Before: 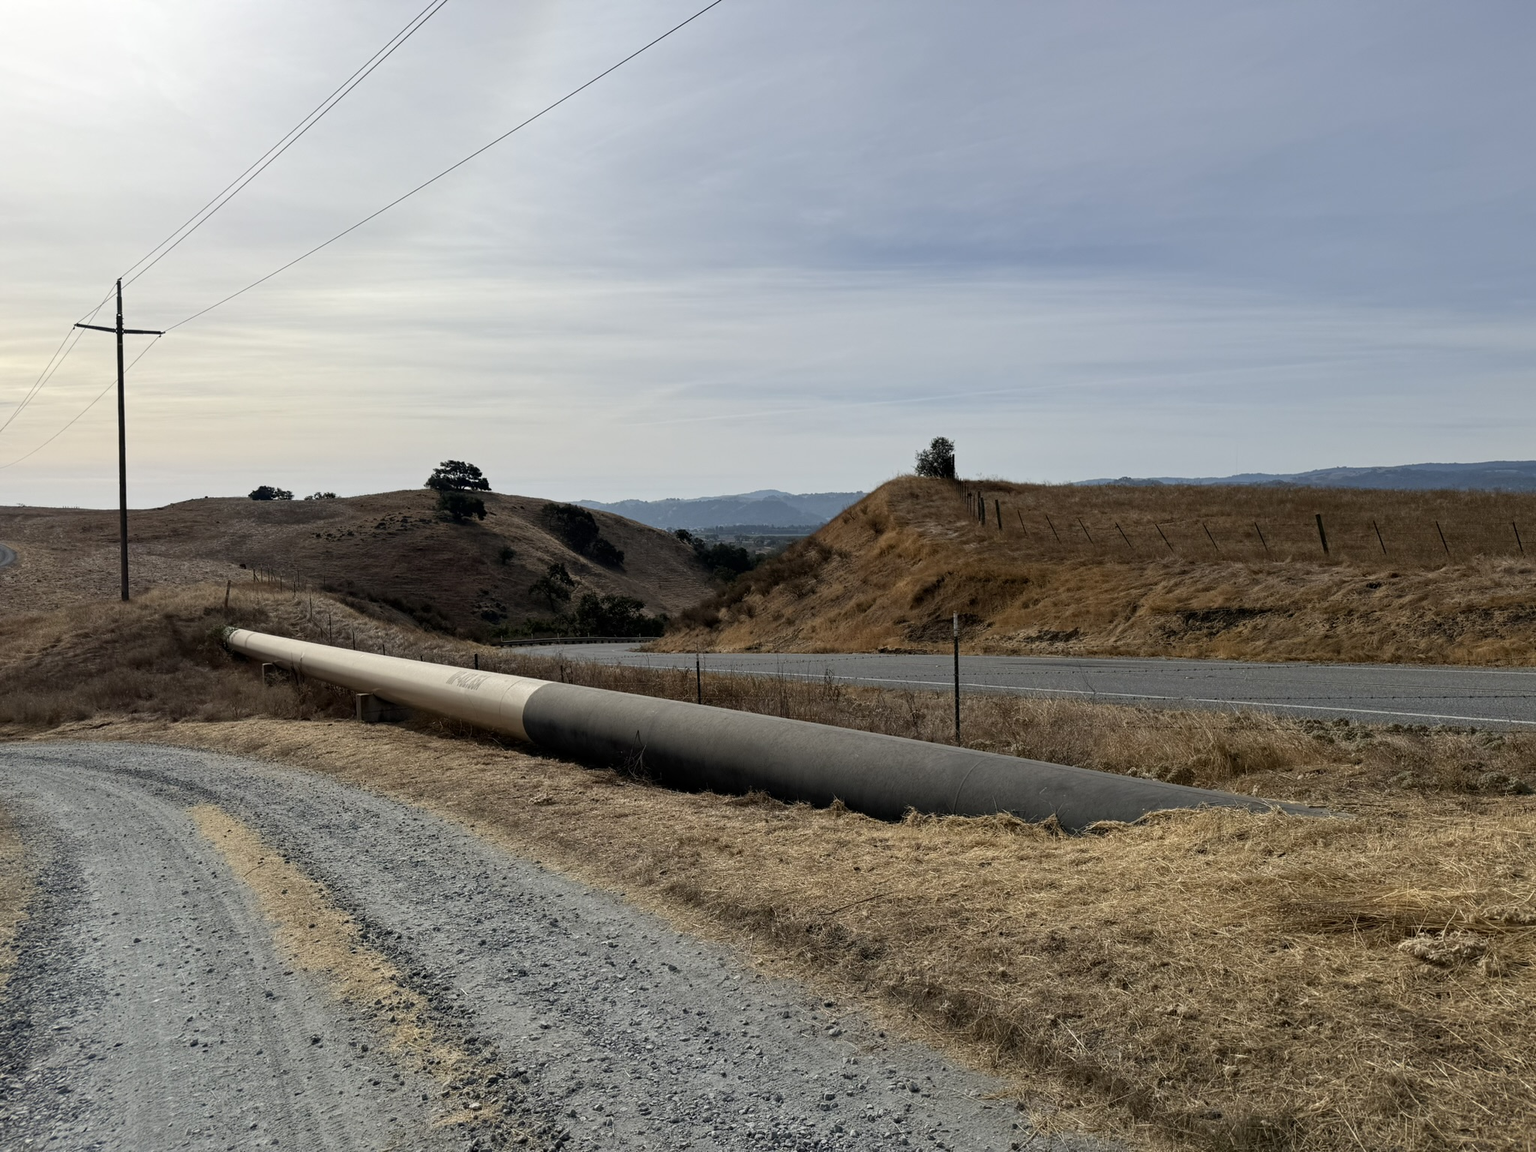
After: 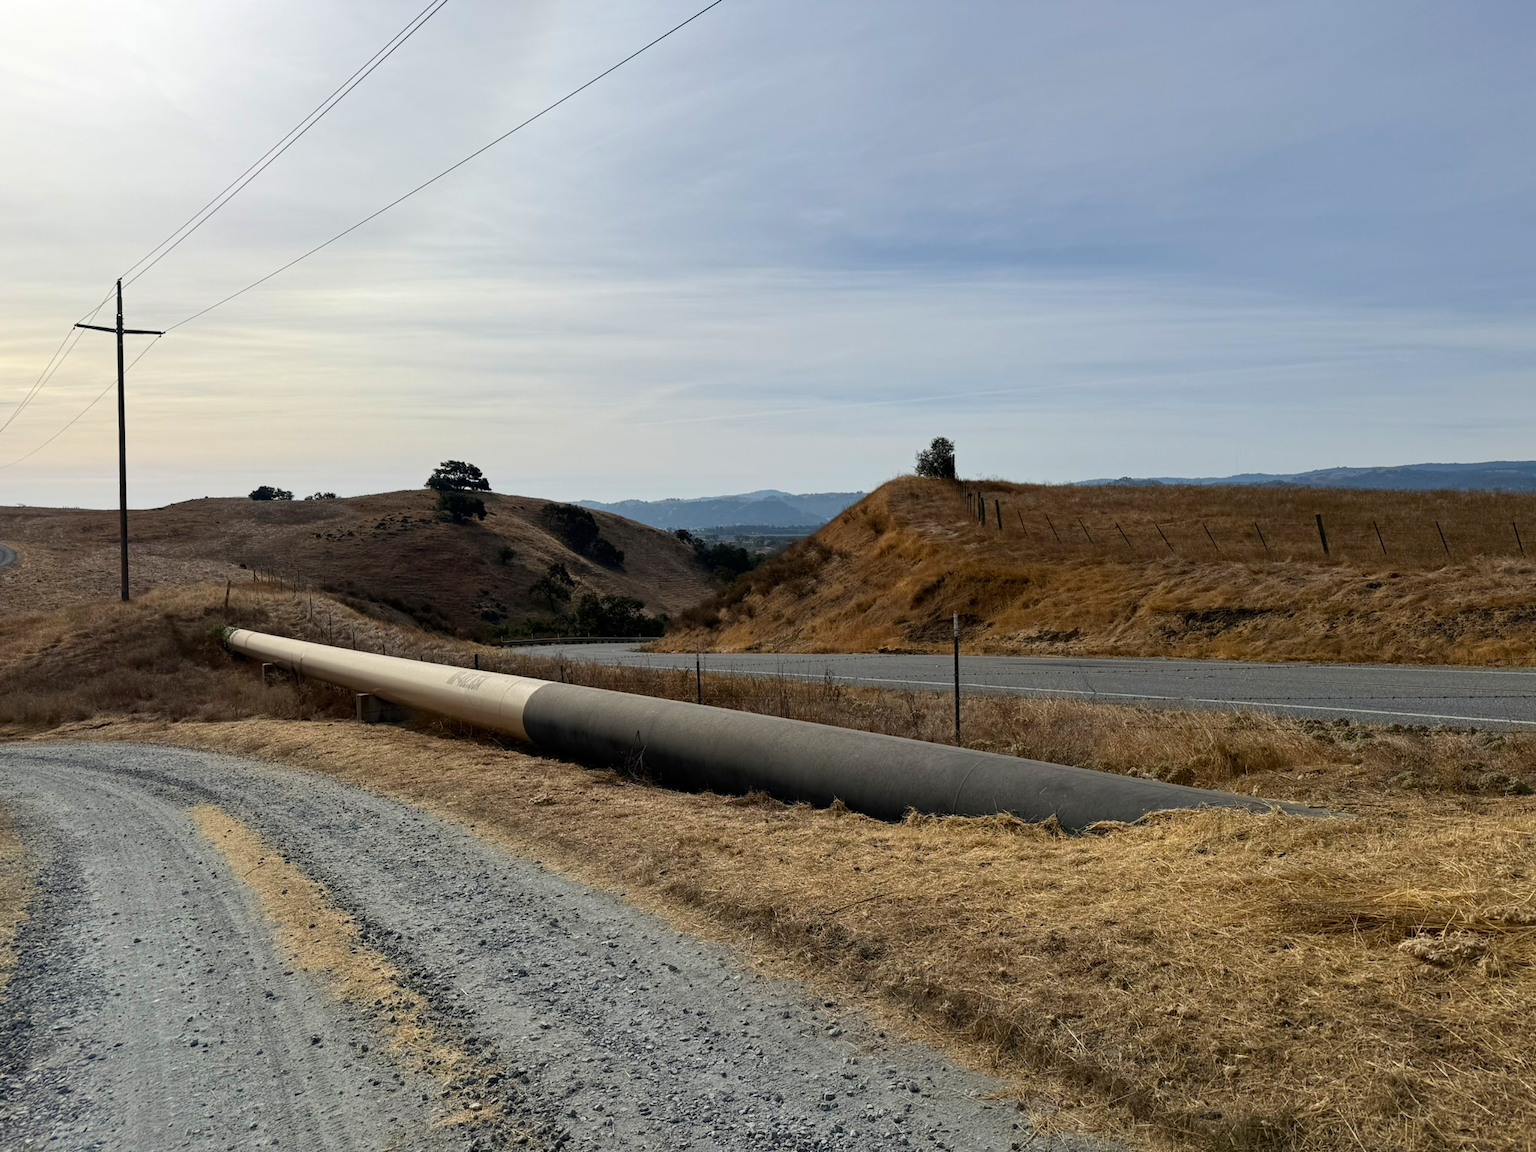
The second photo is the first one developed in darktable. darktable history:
contrast brightness saturation: contrast 0.075, saturation 0.196
